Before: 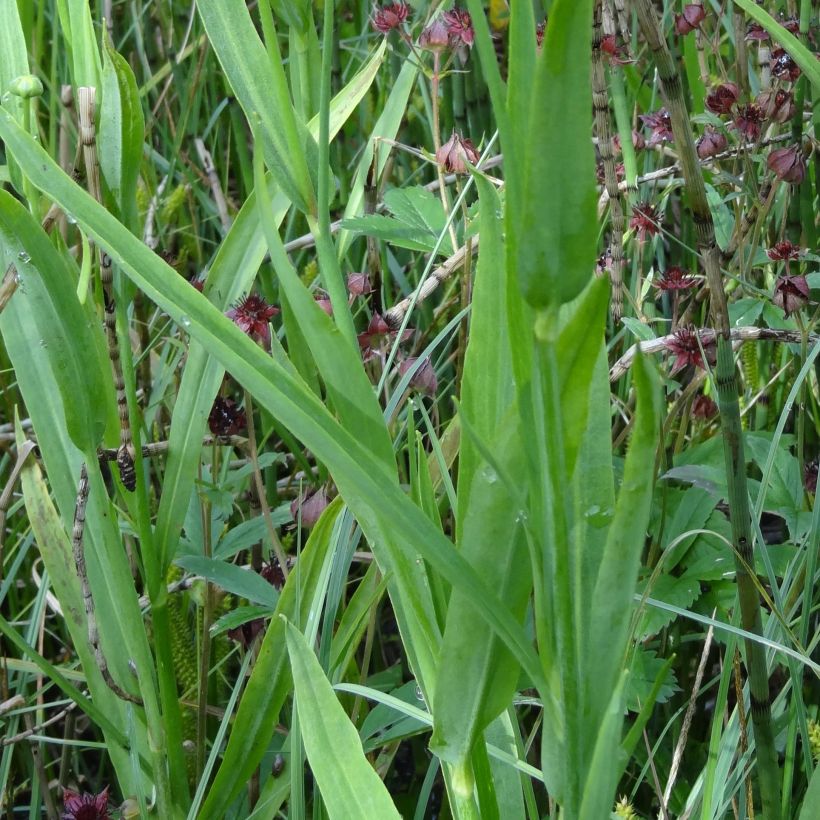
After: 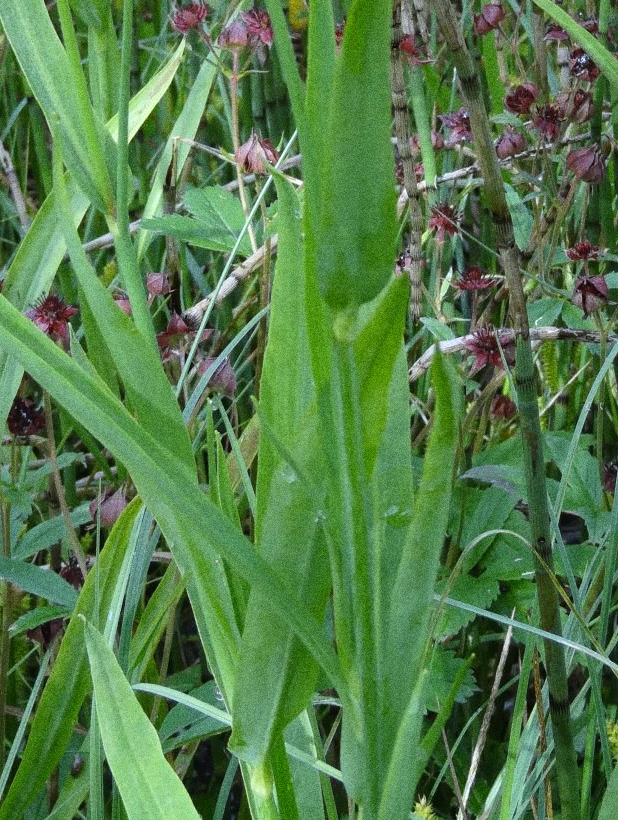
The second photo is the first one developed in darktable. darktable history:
grain: coarseness 0.09 ISO, strength 40%
white balance: red 0.984, blue 1.059
crop and rotate: left 24.6%
